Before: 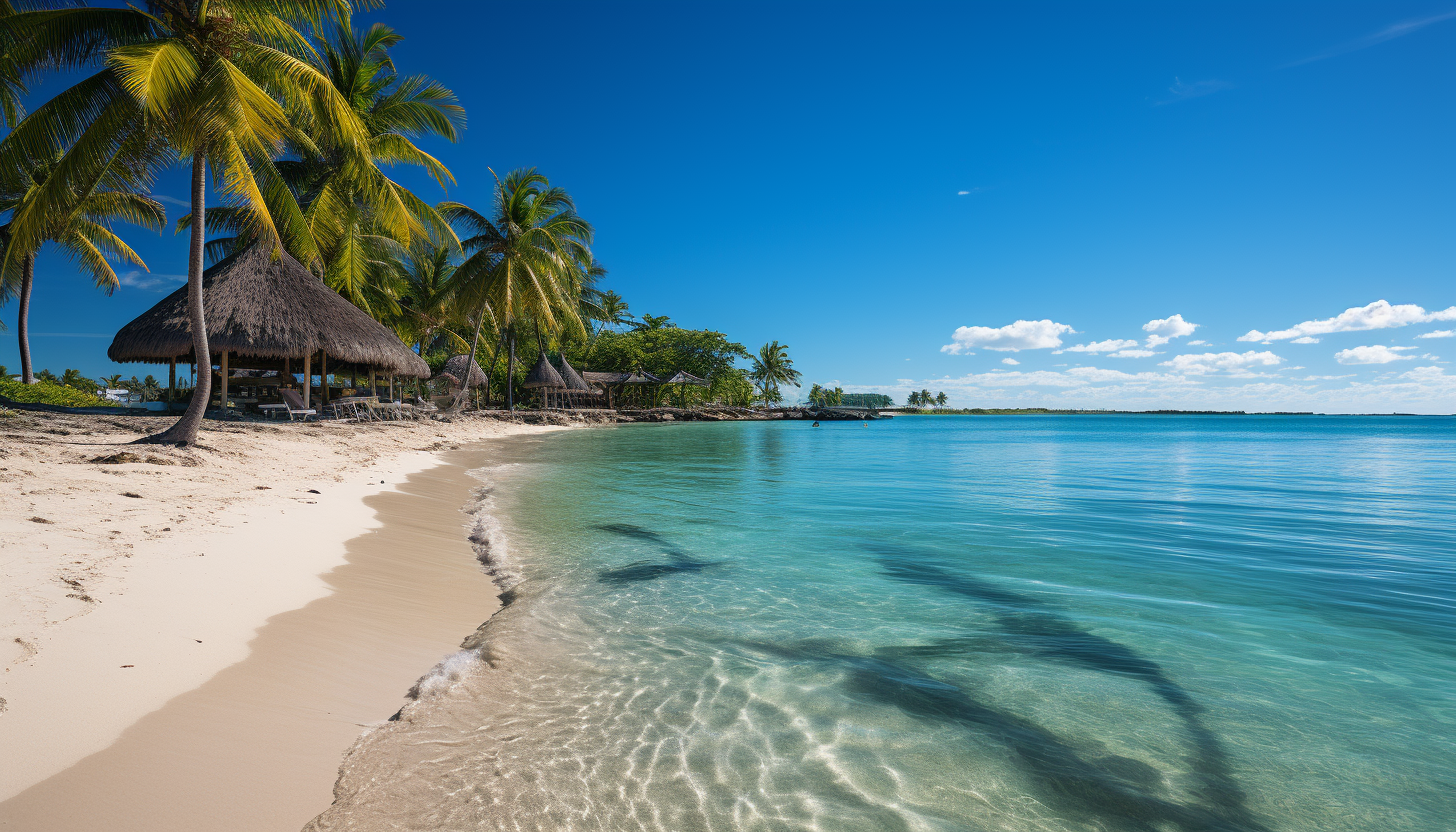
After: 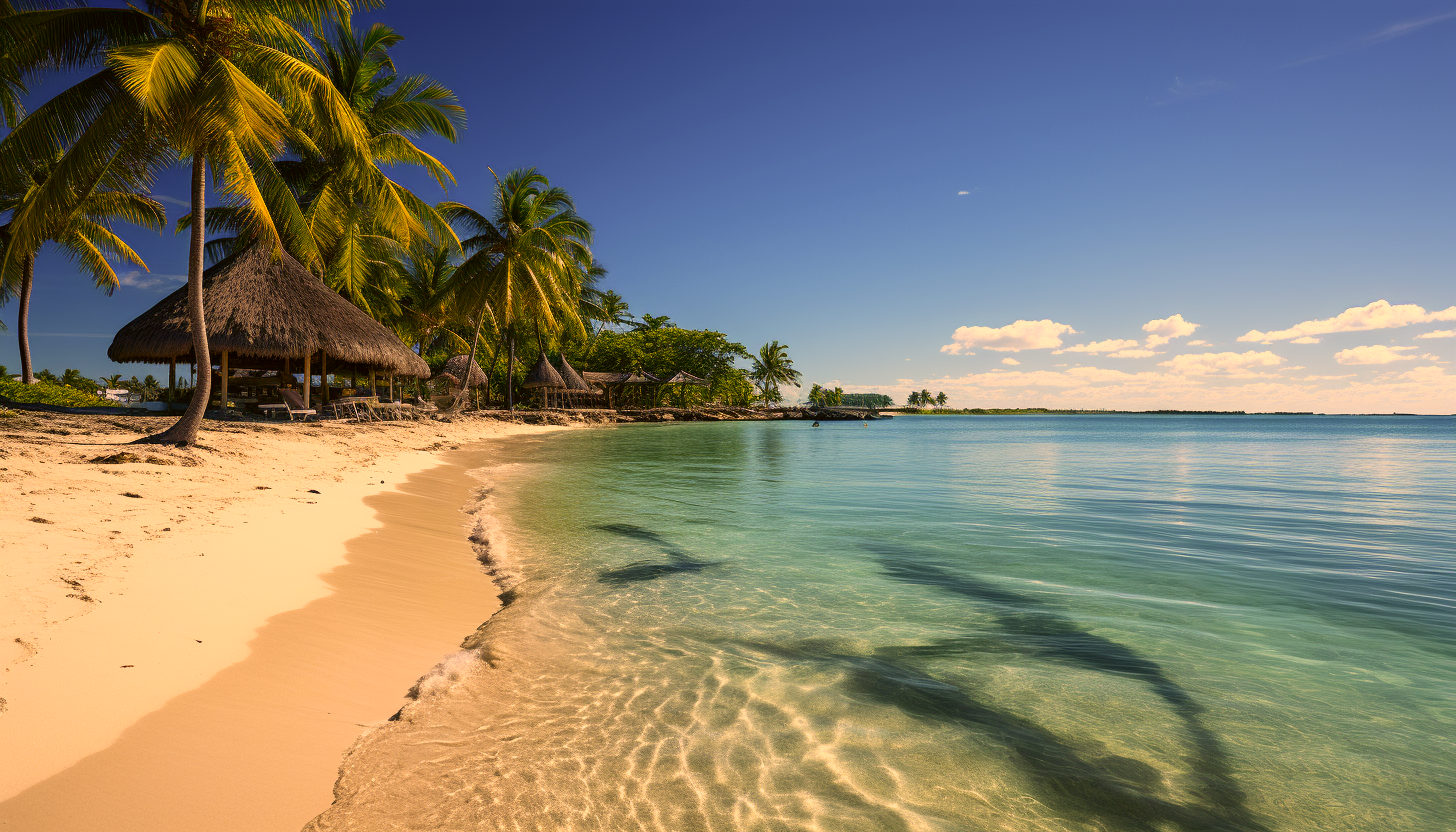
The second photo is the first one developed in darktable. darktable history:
contrast brightness saturation: contrast 0.15, brightness -0.01, saturation 0.1
color correction: highlights a* 17.94, highlights b* 35.39, shadows a* 1.48, shadows b* 6.42, saturation 1.01
